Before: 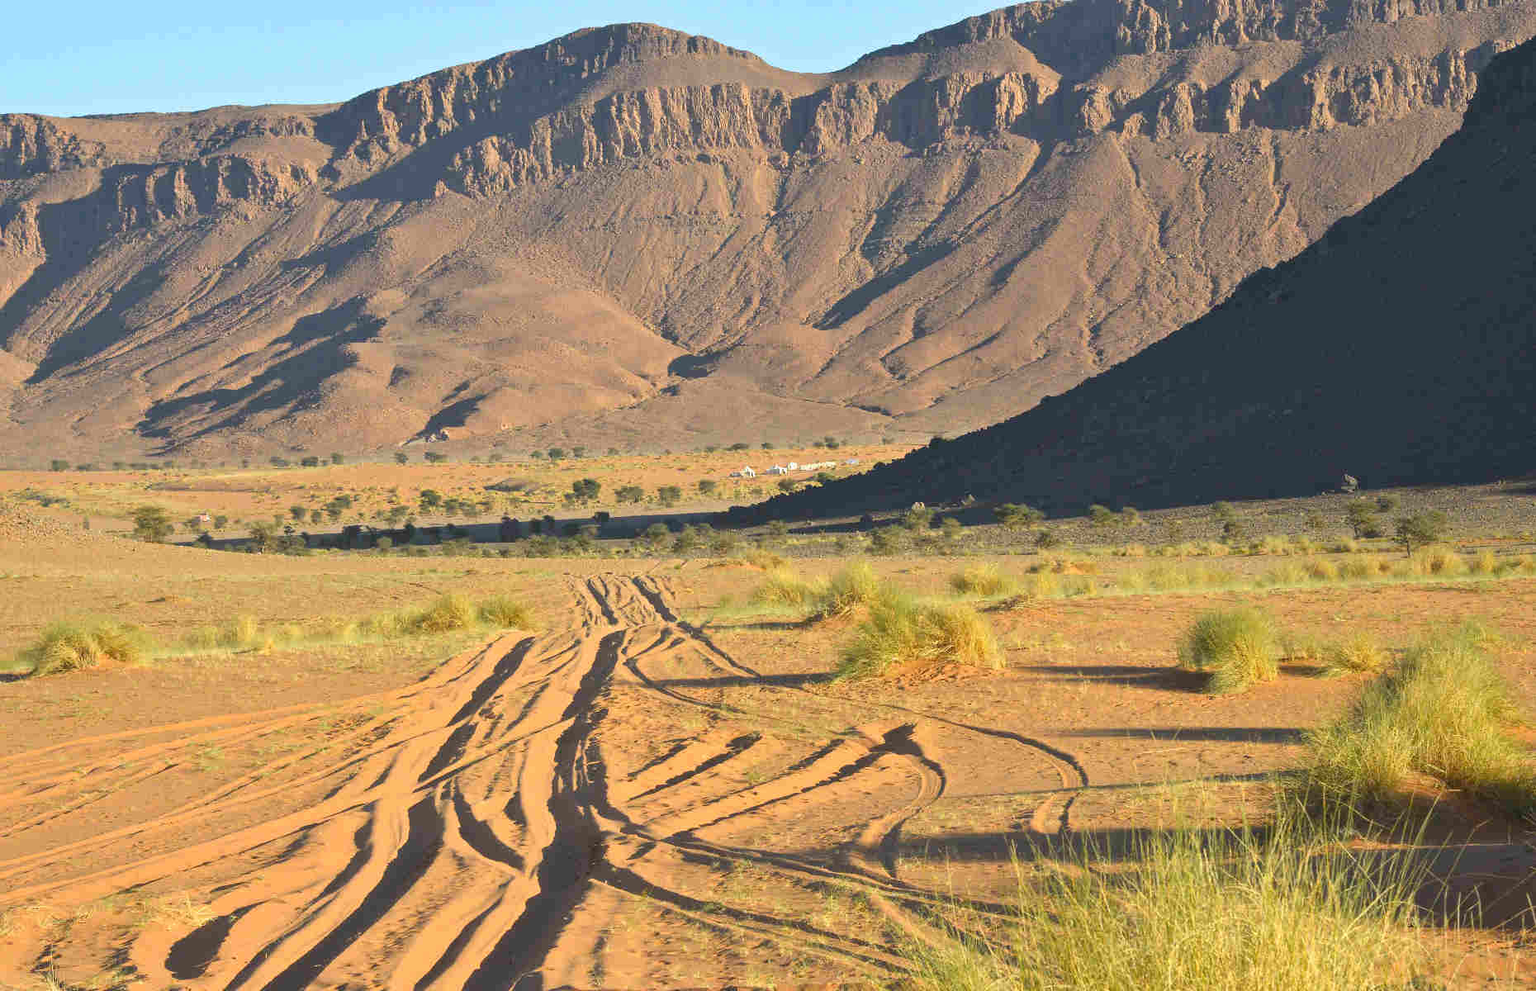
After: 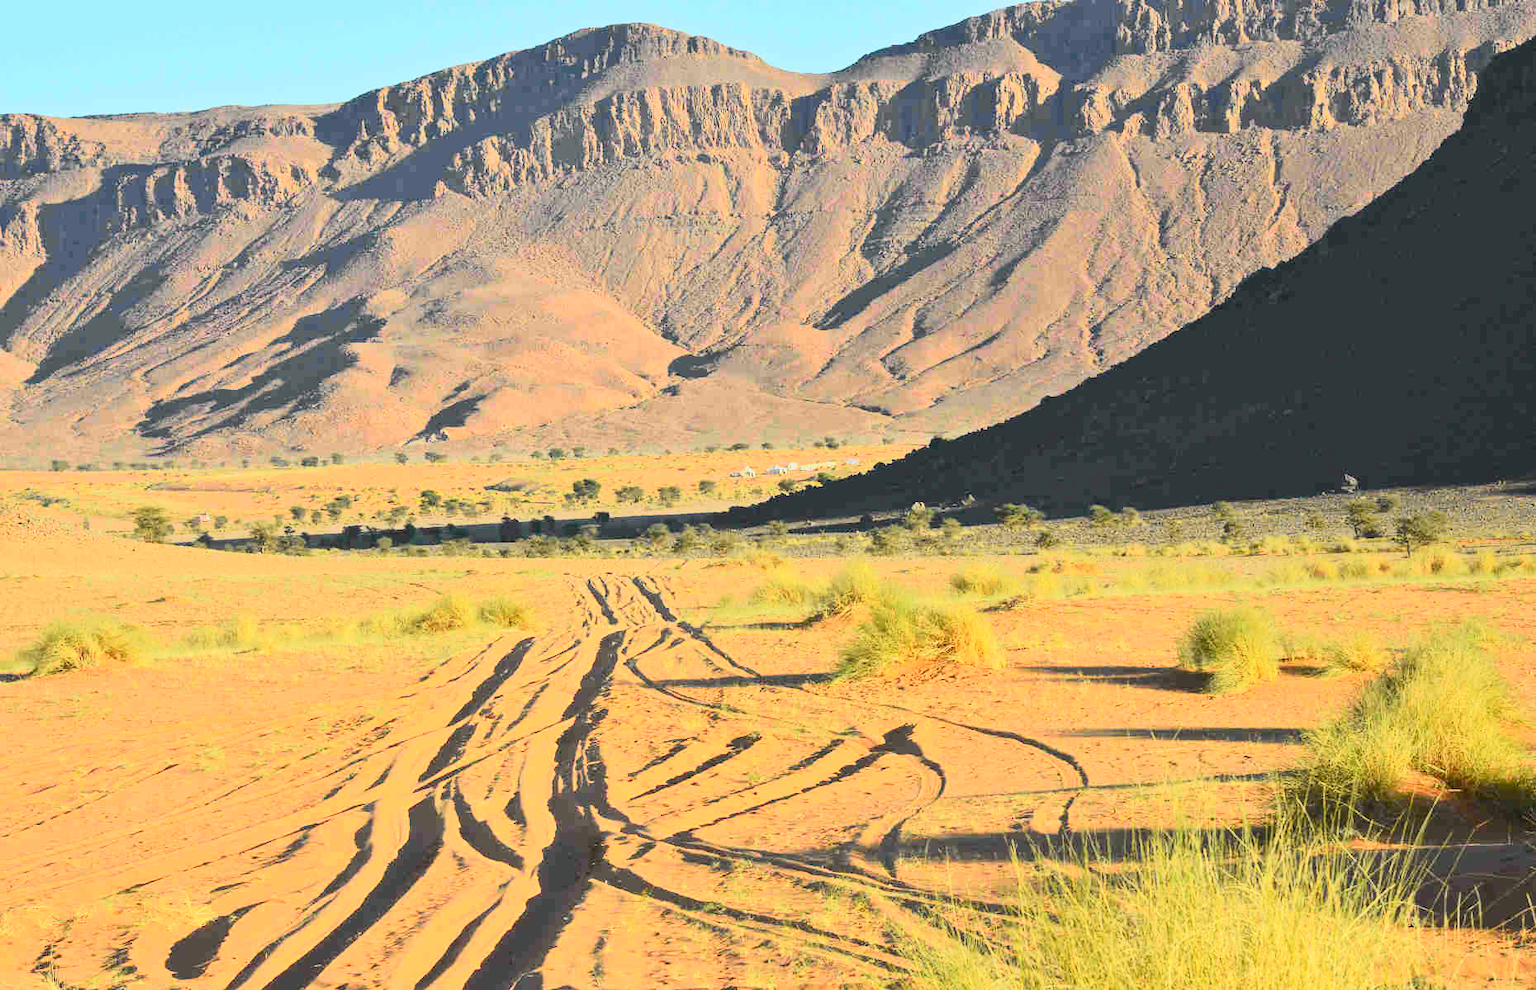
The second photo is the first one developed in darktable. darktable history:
tone curve: curves: ch0 [(0, 0.015) (0.037, 0.022) (0.131, 0.116) (0.316, 0.345) (0.49, 0.615) (0.677, 0.82) (0.813, 0.891) (1, 0.955)]; ch1 [(0, 0) (0.366, 0.367) (0.475, 0.462) (0.494, 0.496) (0.504, 0.497) (0.554, 0.571) (0.618, 0.668) (1, 1)]; ch2 [(0, 0) (0.333, 0.346) (0.375, 0.375) (0.435, 0.424) (0.476, 0.492) (0.502, 0.499) (0.525, 0.522) (0.558, 0.575) (0.614, 0.656) (1, 1)], color space Lab, independent channels, preserve colors none
